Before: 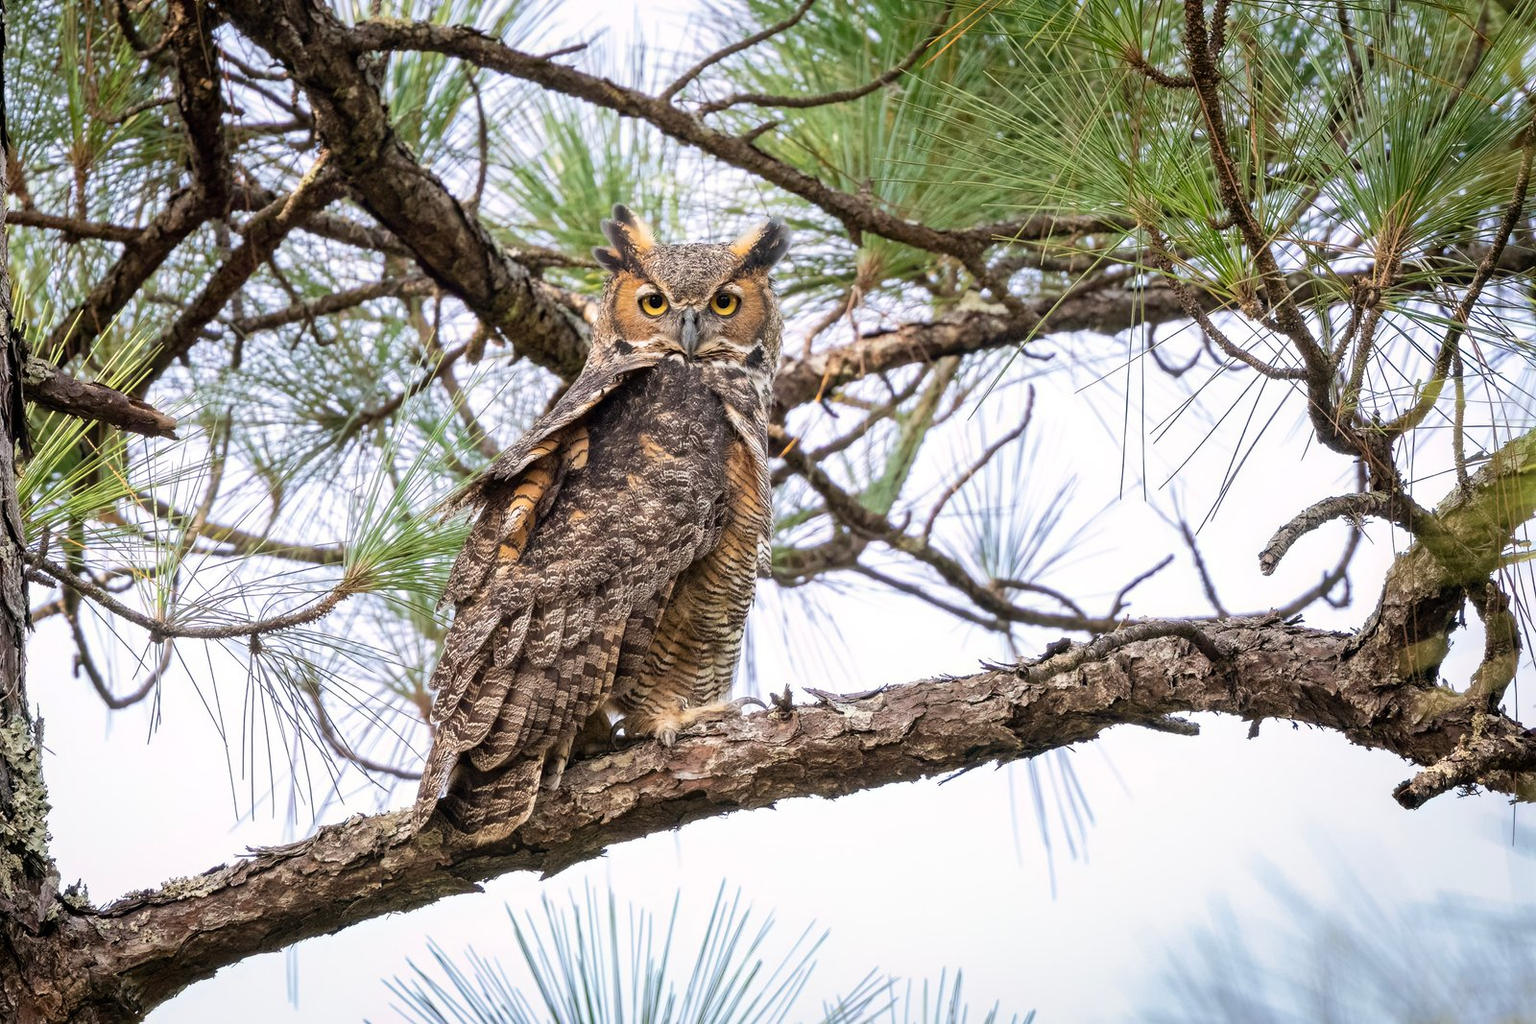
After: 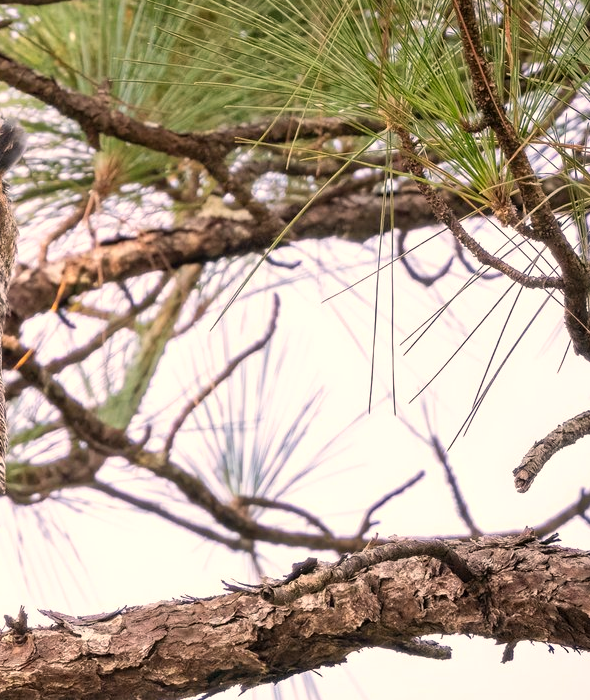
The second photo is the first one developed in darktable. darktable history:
white balance: red 1.127, blue 0.943
crop and rotate: left 49.936%, top 10.094%, right 13.136%, bottom 24.256%
